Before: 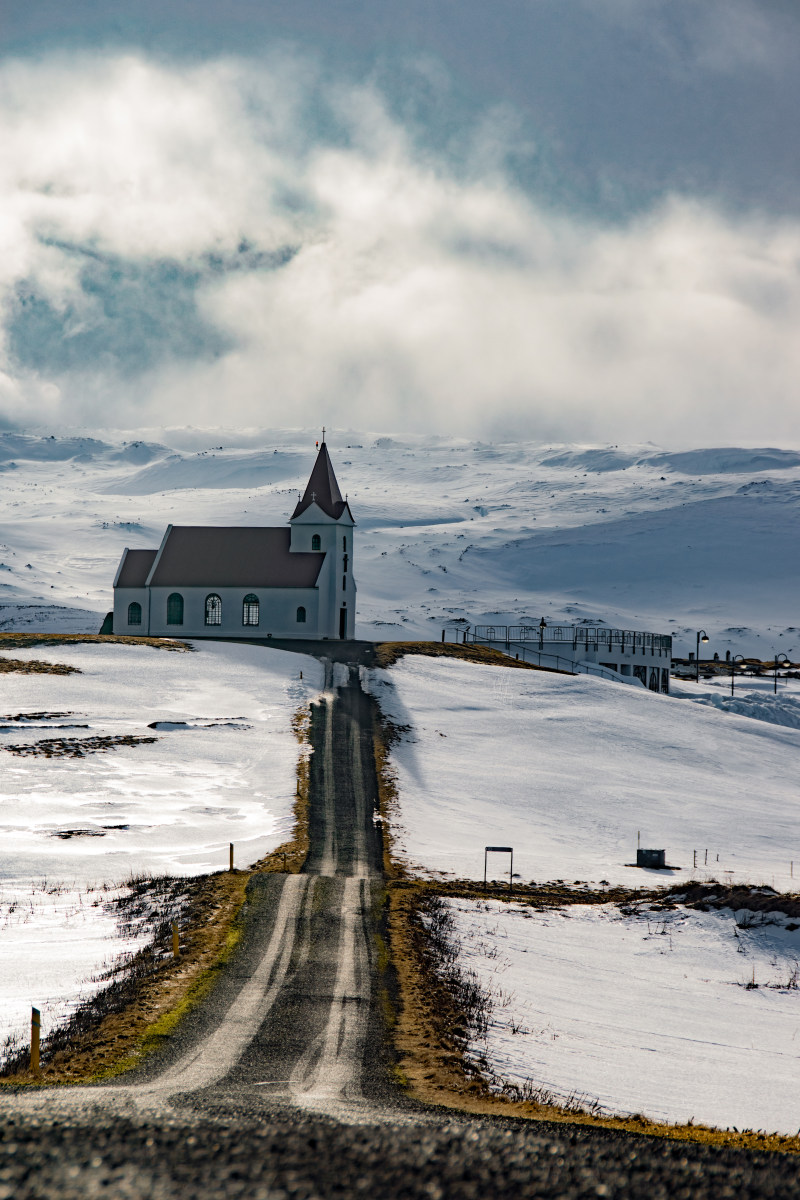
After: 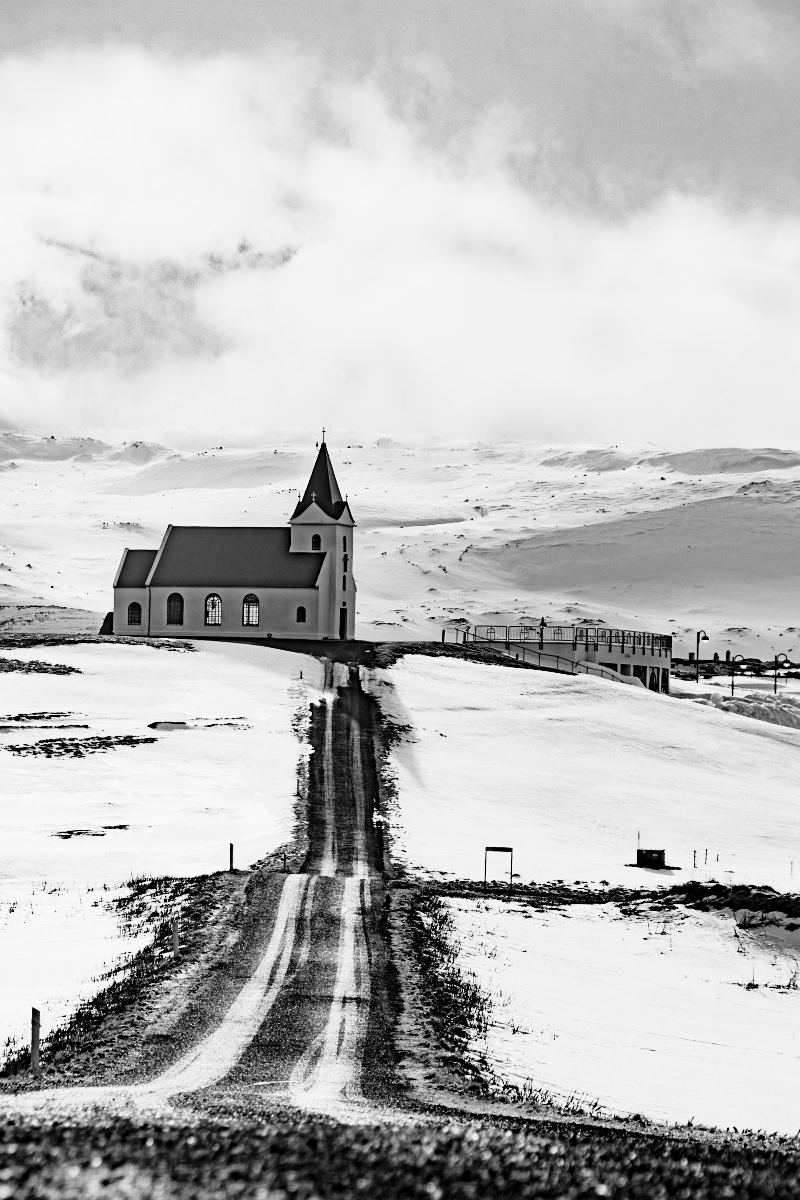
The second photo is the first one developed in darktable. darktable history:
contrast equalizer: octaves 7, y [[0.6 ×6], [0.55 ×6], [0 ×6], [0 ×6], [0 ×6]], mix 0.3
denoise (profiled): strength 1.2, preserve shadows 0, a [-1, 0, 0], y [[0.5 ×7] ×4, [0 ×7], [0.5 ×7]], compensate highlight preservation false
monochrome: on, module defaults
sharpen: amount 0.2
rgb curve: curves: ch0 [(0, 0) (0.21, 0.15) (0.24, 0.21) (0.5, 0.75) (0.75, 0.96) (0.89, 0.99) (1, 1)]; ch1 [(0, 0.02) (0.21, 0.13) (0.25, 0.2) (0.5, 0.67) (0.75, 0.9) (0.89, 0.97) (1, 1)]; ch2 [(0, 0.02) (0.21, 0.13) (0.25, 0.2) (0.5, 0.67) (0.75, 0.9) (0.89, 0.97) (1, 1)], compensate middle gray true
color balance rgb: contrast -30%
